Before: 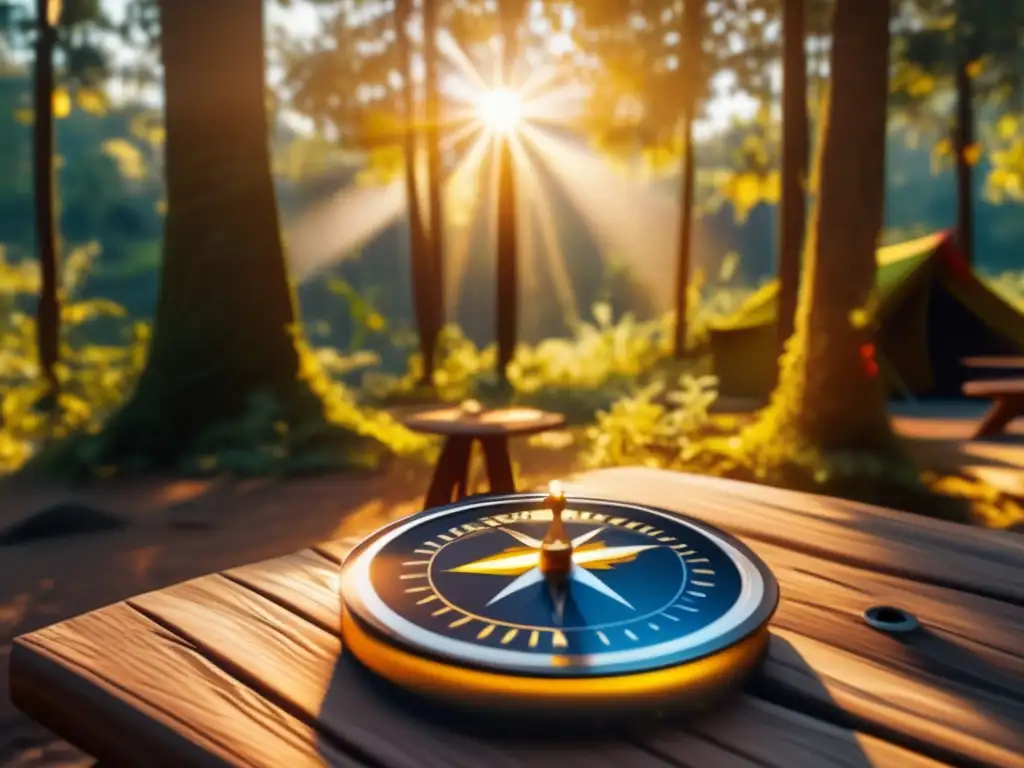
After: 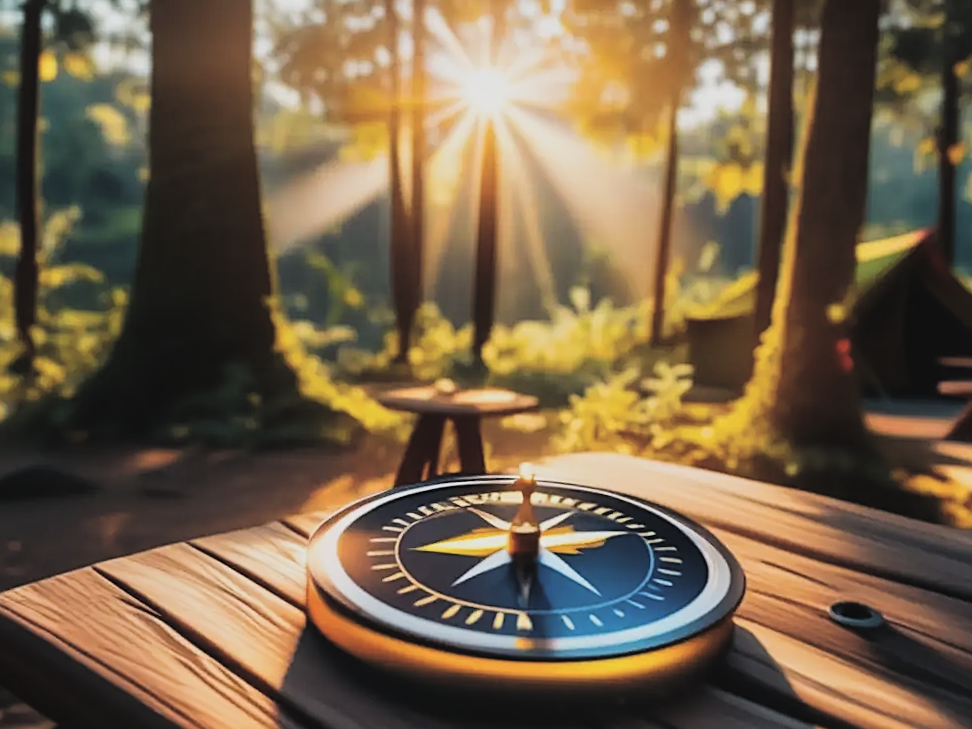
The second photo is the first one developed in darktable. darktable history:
exposure: black level correction -0.026, compensate highlight preservation false
sharpen: on, module defaults
crop and rotate: angle -2.29°
filmic rgb: black relative exposure -5.1 EV, white relative exposure 3.98 EV, hardness 2.89, contrast 1.301, highlights saturation mix -29.5%
contrast brightness saturation: saturation -0.051
